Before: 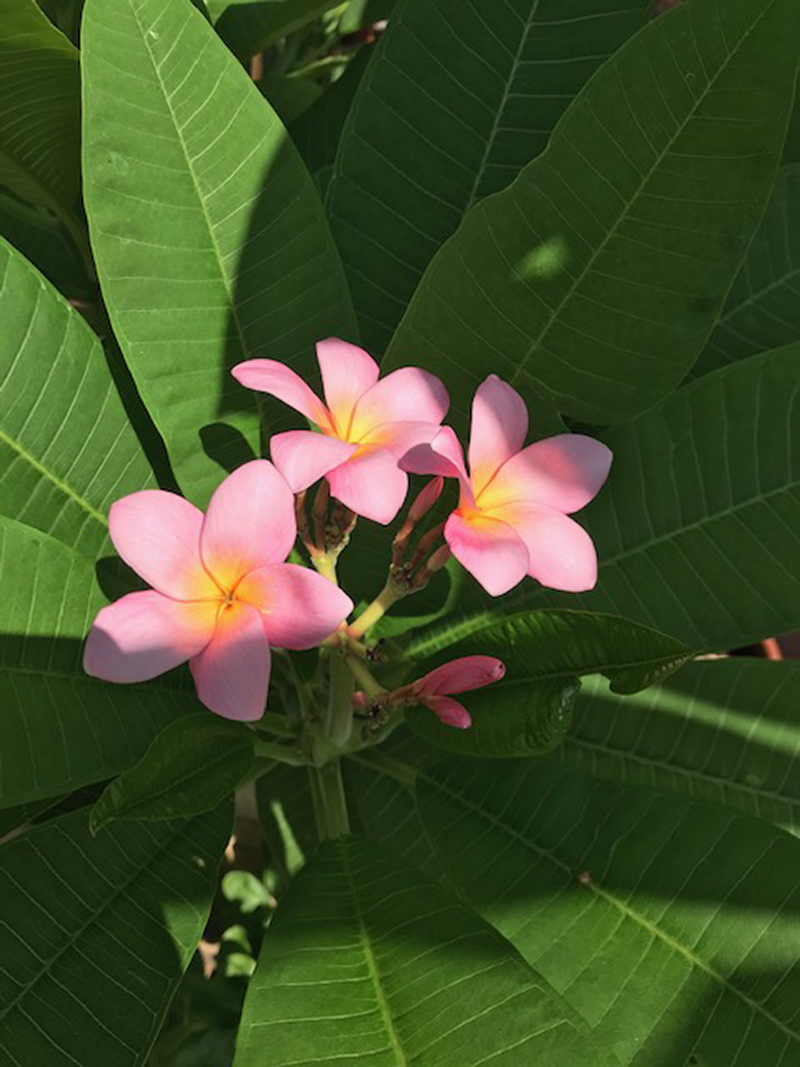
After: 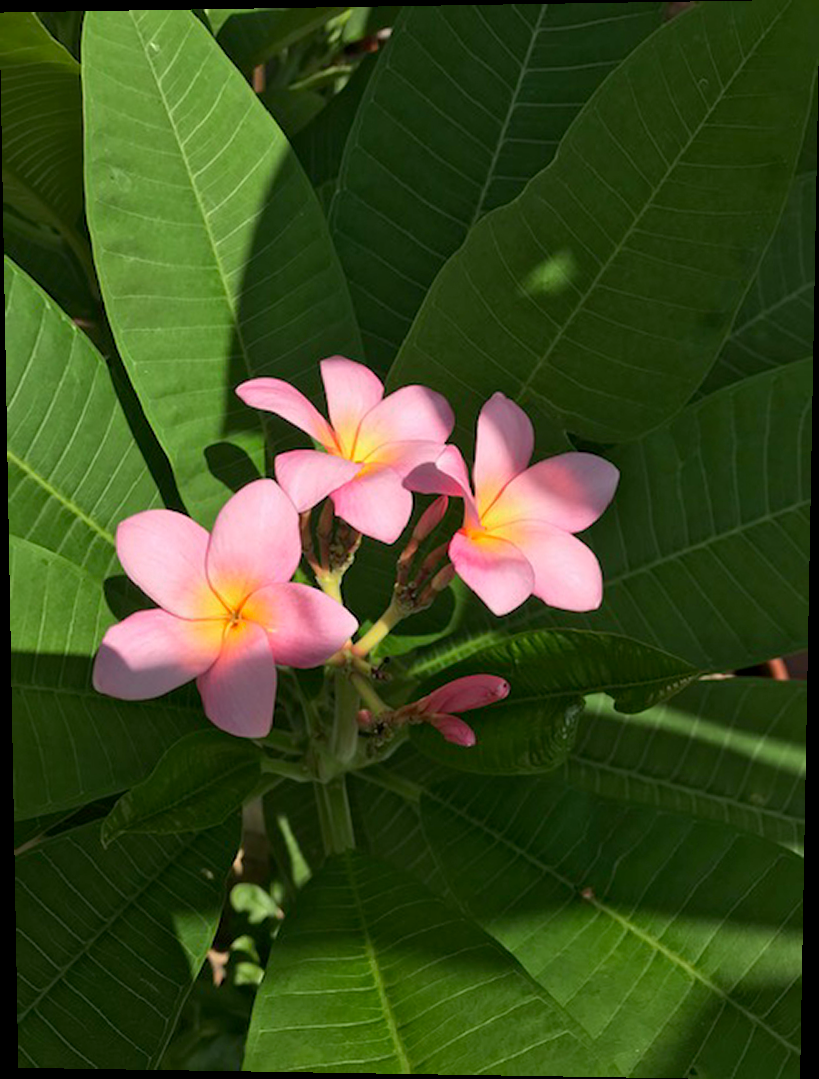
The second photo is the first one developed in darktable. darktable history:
rotate and perspective: lens shift (vertical) 0.048, lens shift (horizontal) -0.024, automatic cropping off
